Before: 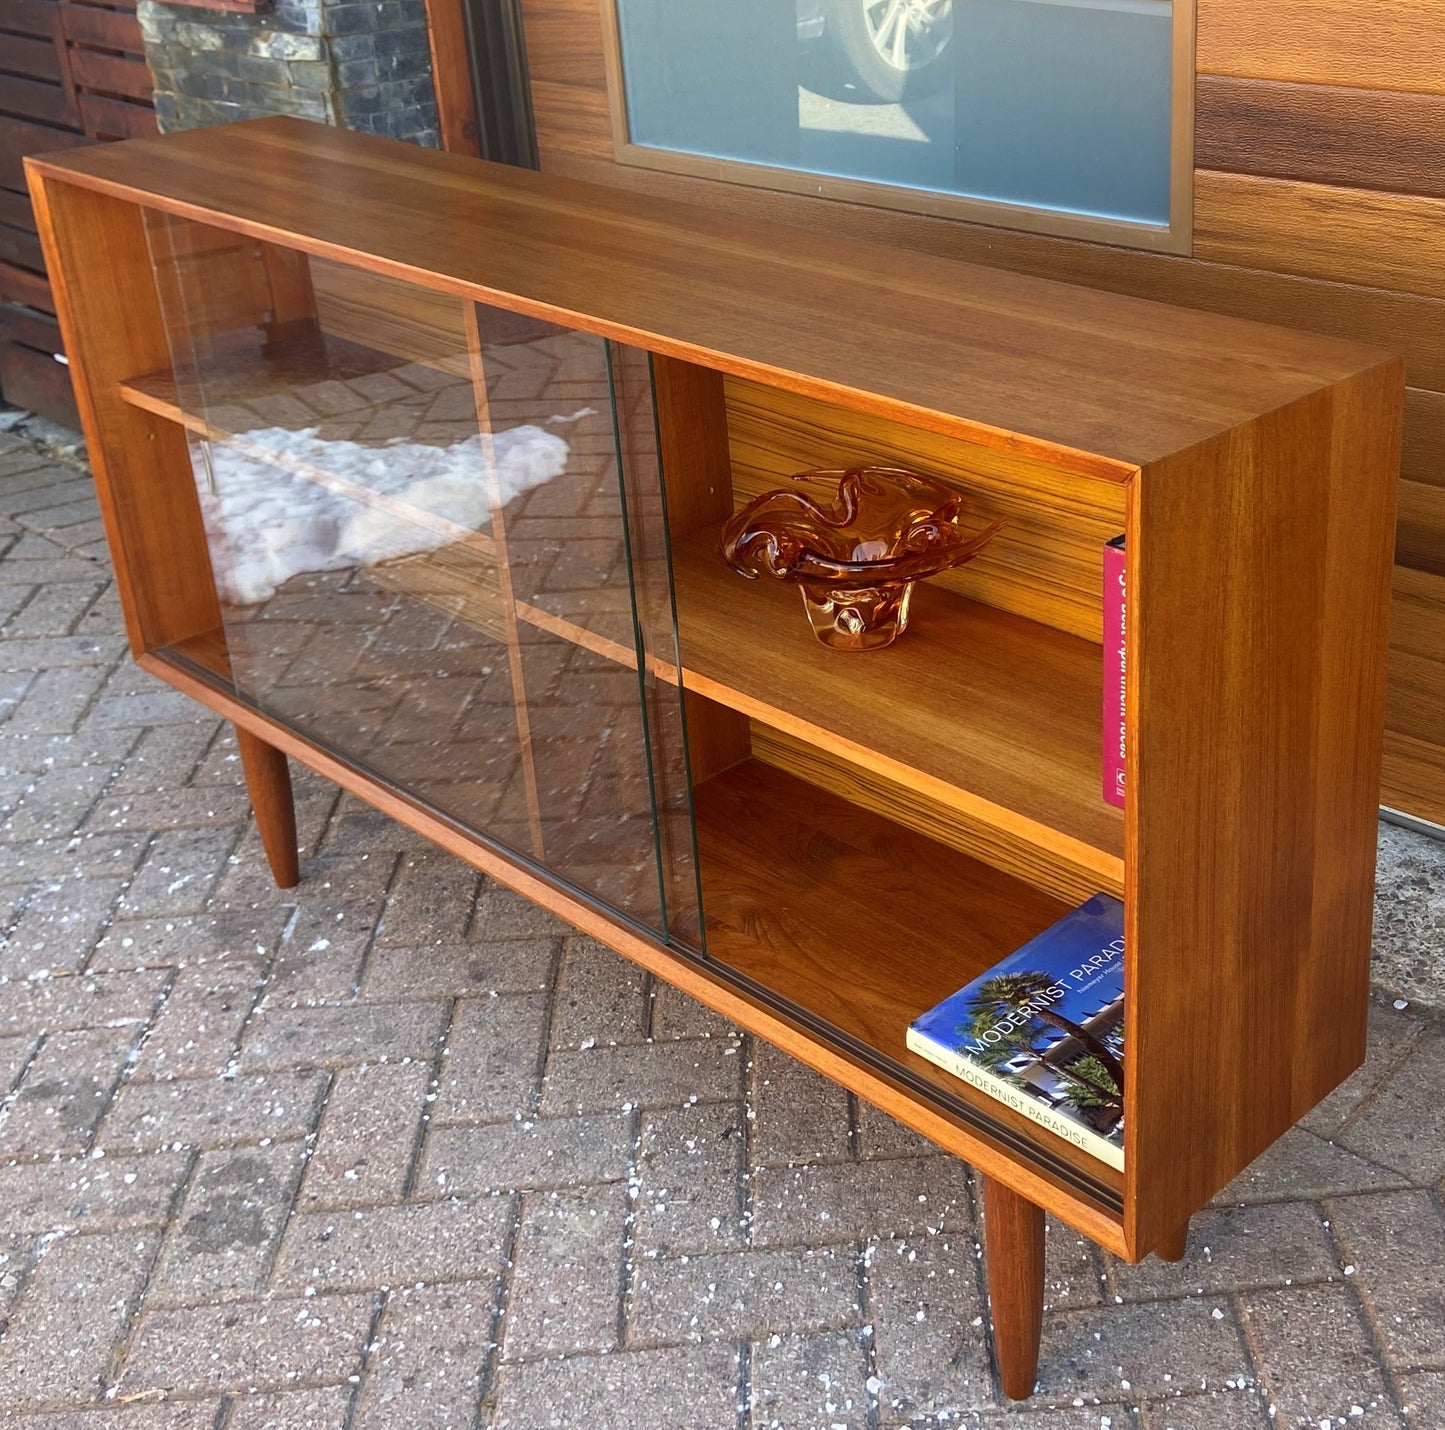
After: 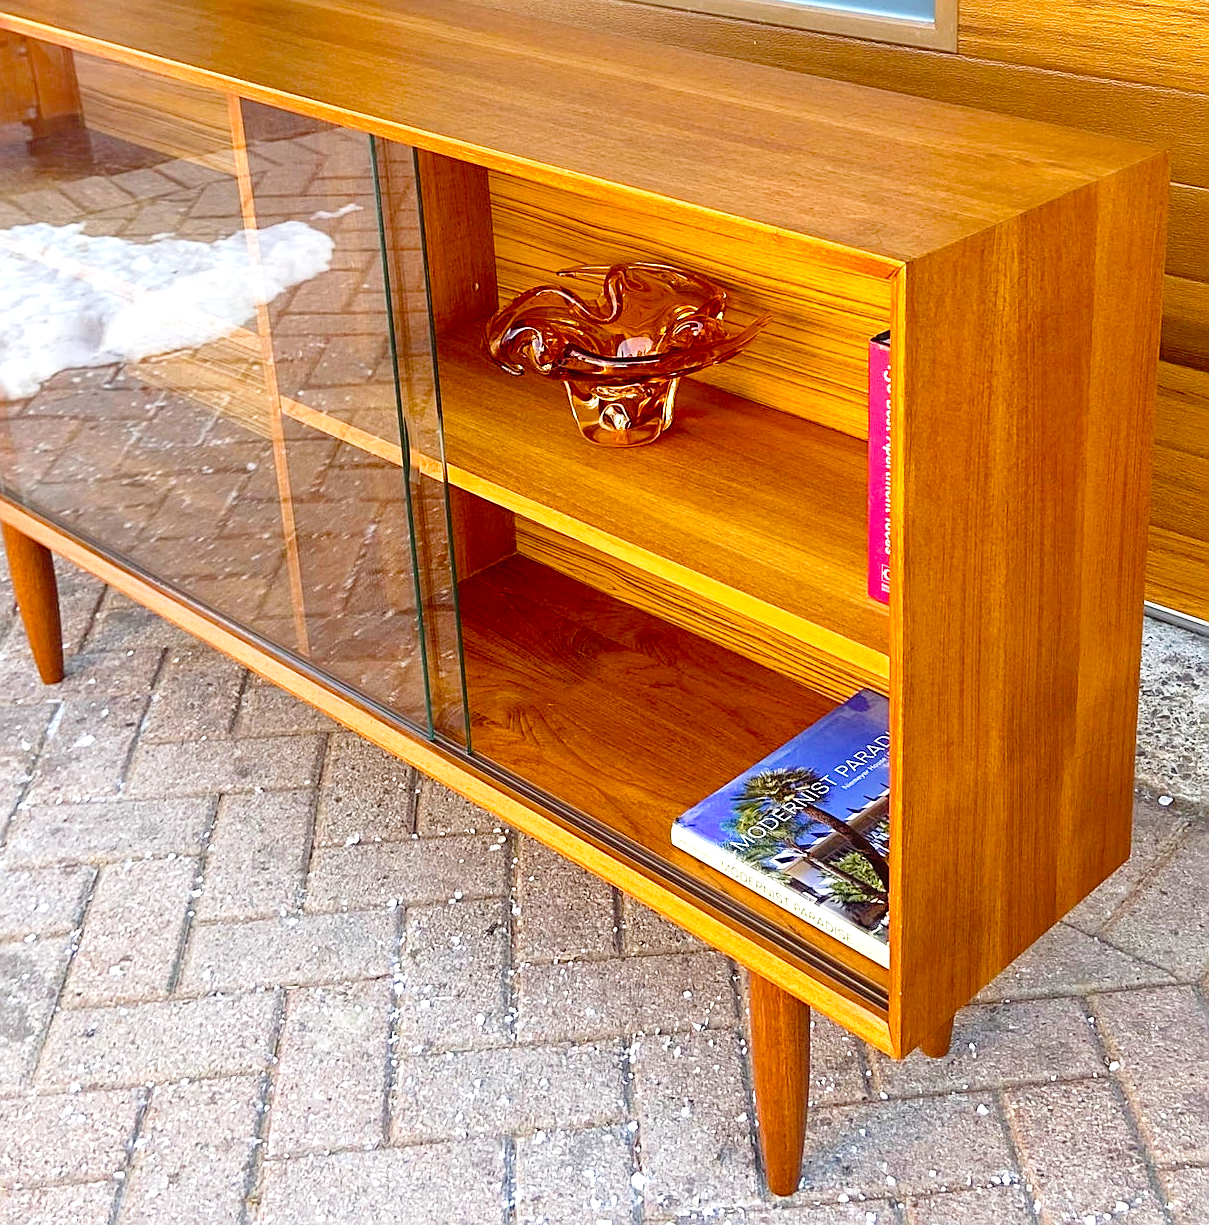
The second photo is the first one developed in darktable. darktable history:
crop: left 16.332%, top 14.279%
color balance rgb: perceptual saturation grading › global saturation 25.302%
exposure: black level correction 0, exposure 1.182 EV, compensate highlight preservation false
tone curve: curves: ch0 [(0, 0.009) (0.105, 0.054) (0.195, 0.132) (0.289, 0.278) (0.384, 0.391) (0.513, 0.53) (0.66, 0.667) (0.895, 0.863) (1, 0.919)]; ch1 [(0, 0) (0.161, 0.092) (0.35, 0.33) (0.403, 0.395) (0.456, 0.469) (0.502, 0.499) (0.519, 0.514) (0.576, 0.584) (0.642, 0.658) (0.701, 0.742) (1, 0.942)]; ch2 [(0, 0) (0.371, 0.362) (0.437, 0.437) (0.501, 0.5) (0.53, 0.528) (0.569, 0.564) (0.619, 0.58) (0.883, 0.752) (1, 0.929)], preserve colors none
sharpen: on, module defaults
